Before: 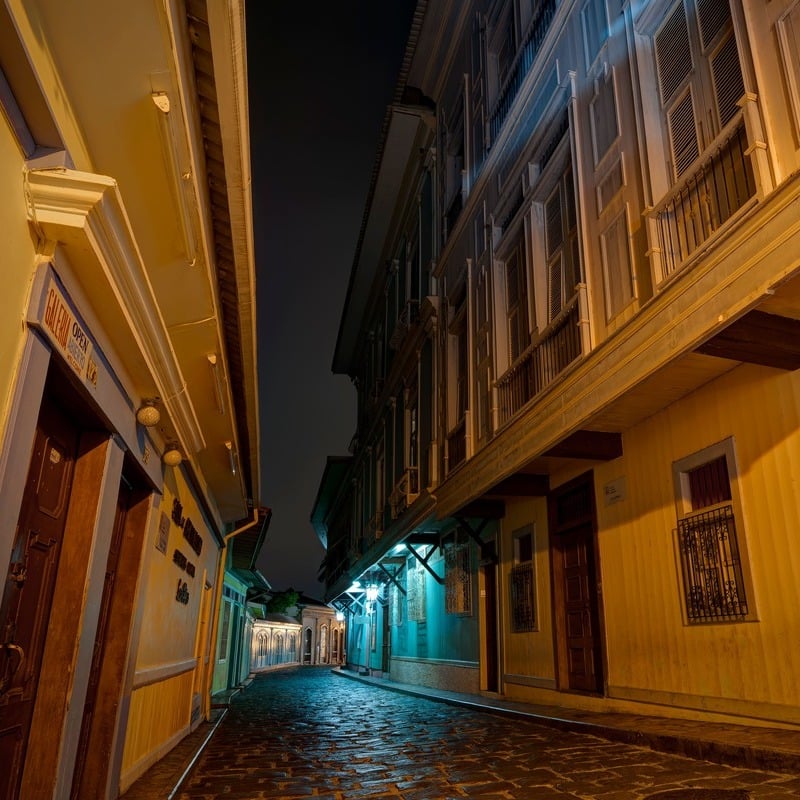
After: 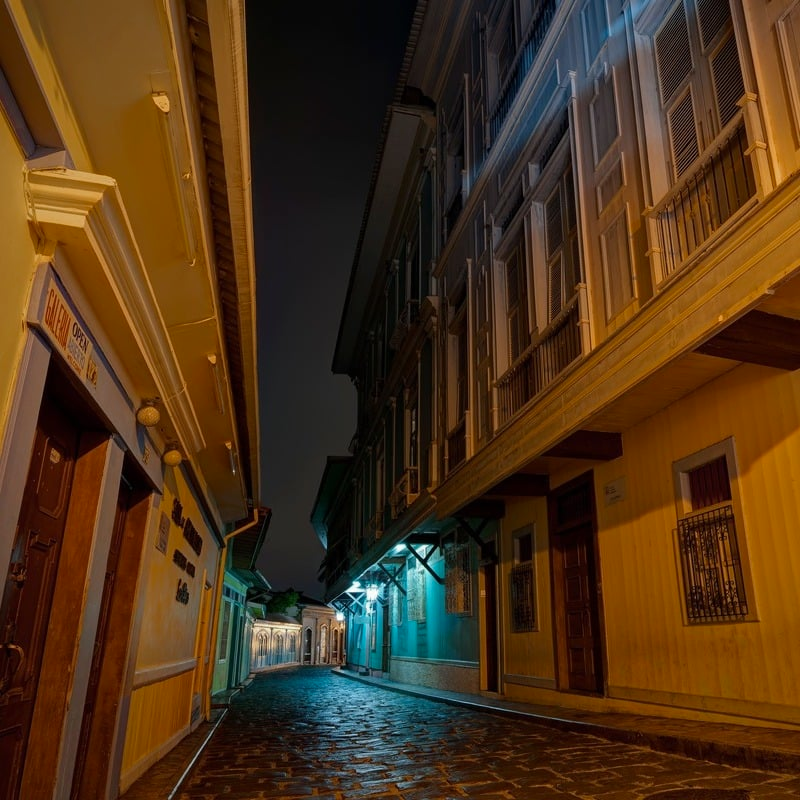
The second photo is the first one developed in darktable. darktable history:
color zones: curves: ch0 [(0, 0.444) (0.143, 0.442) (0.286, 0.441) (0.429, 0.441) (0.571, 0.441) (0.714, 0.441) (0.857, 0.442) (1, 0.444)]
